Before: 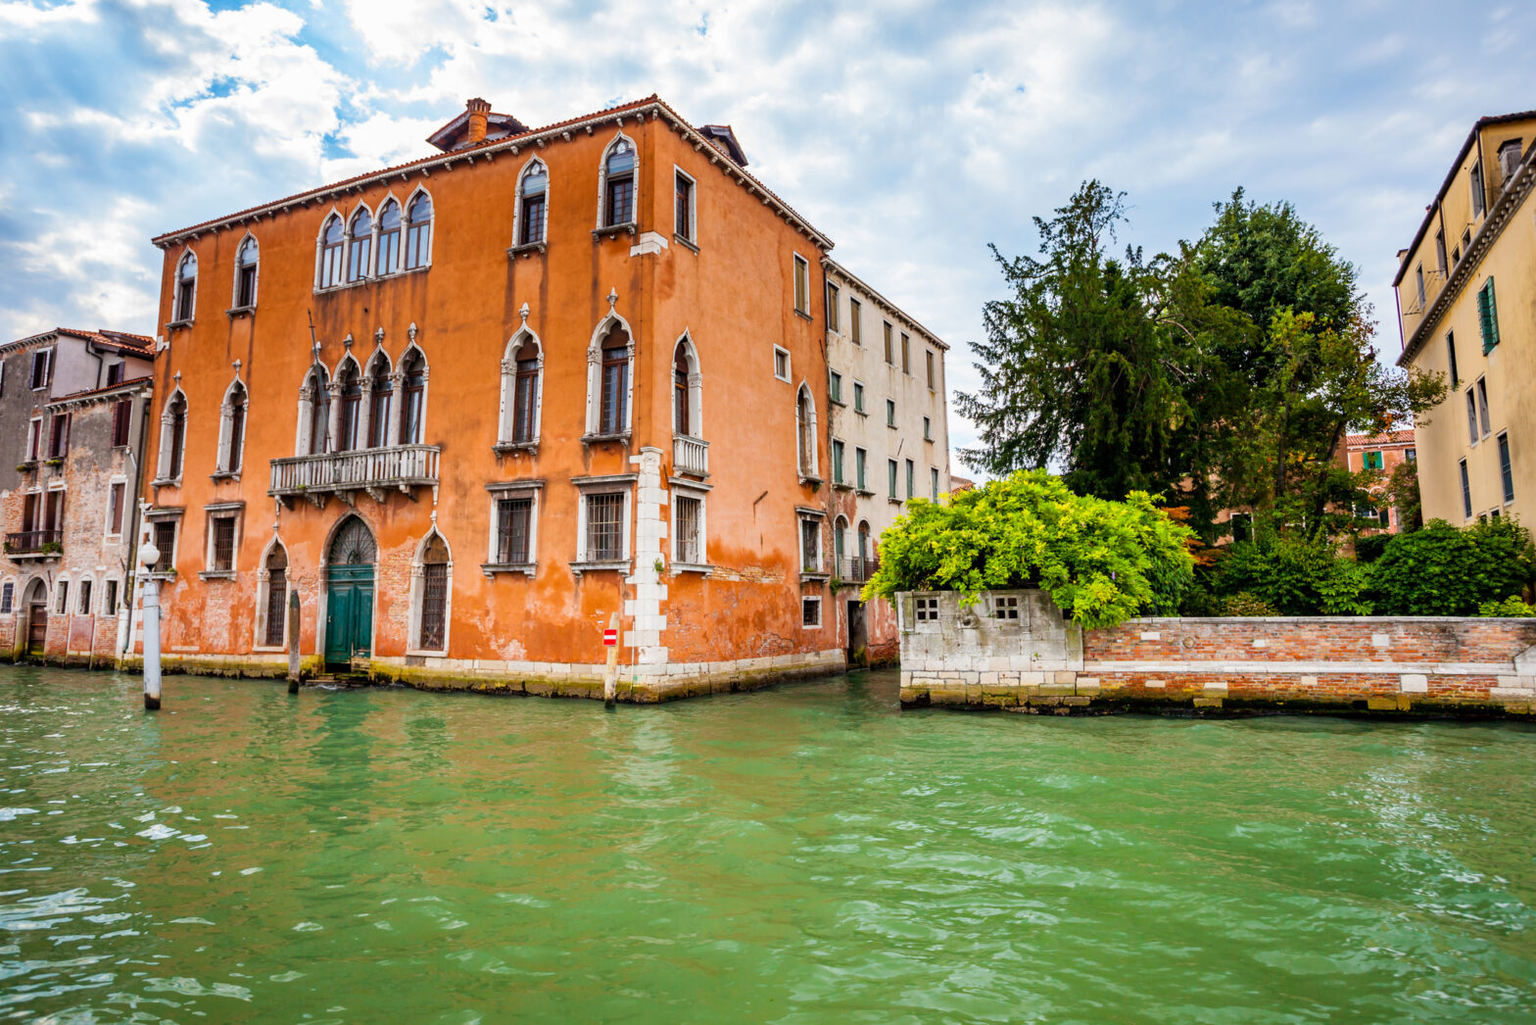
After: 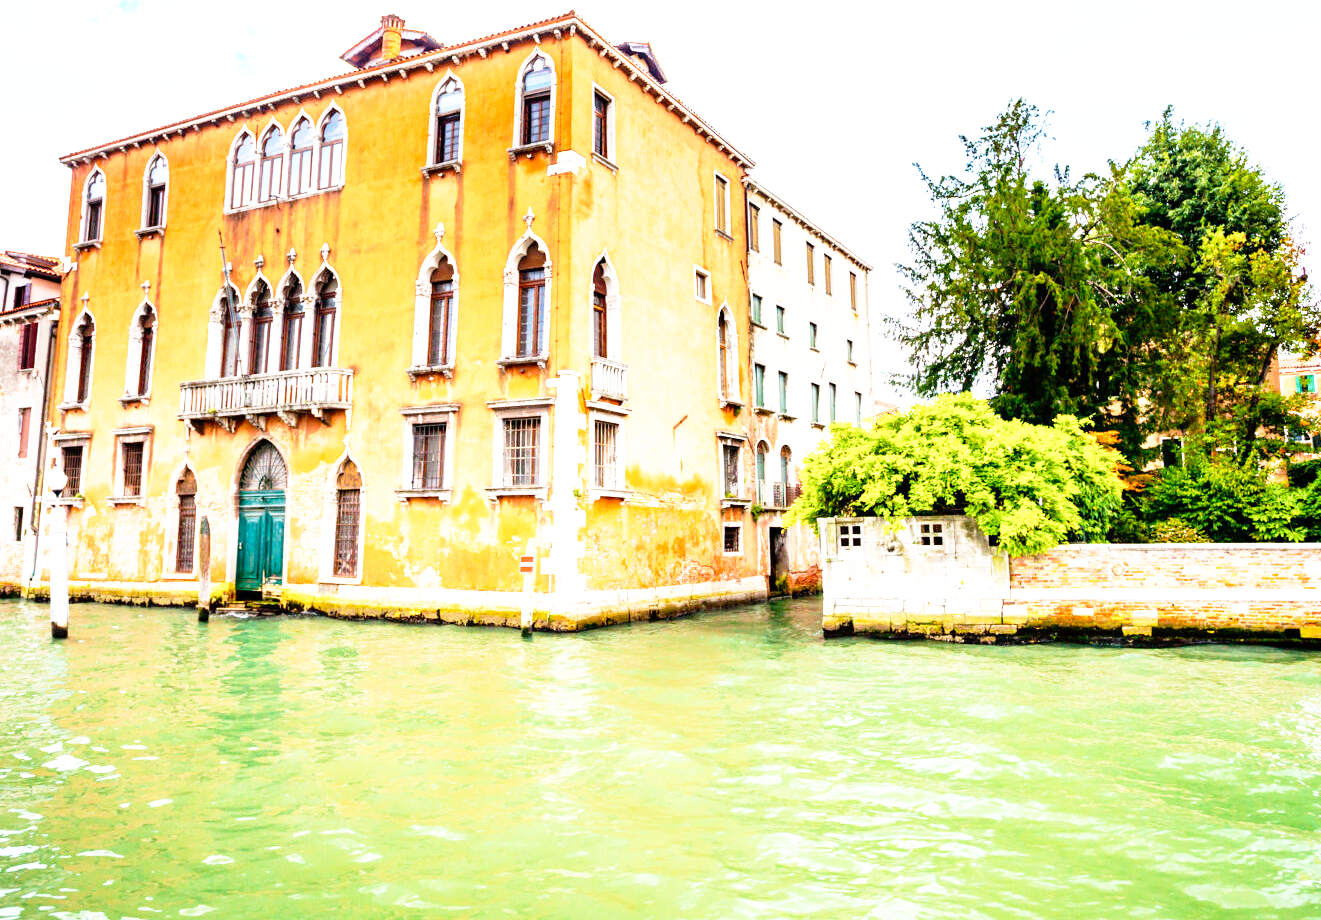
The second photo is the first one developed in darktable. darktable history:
exposure: exposure 0.944 EV, compensate highlight preservation false
crop: left 6.165%, top 8.257%, right 9.548%, bottom 3.695%
base curve: curves: ch0 [(0, 0) (0.012, 0.01) (0.073, 0.168) (0.31, 0.711) (0.645, 0.957) (1, 1)], preserve colors none
